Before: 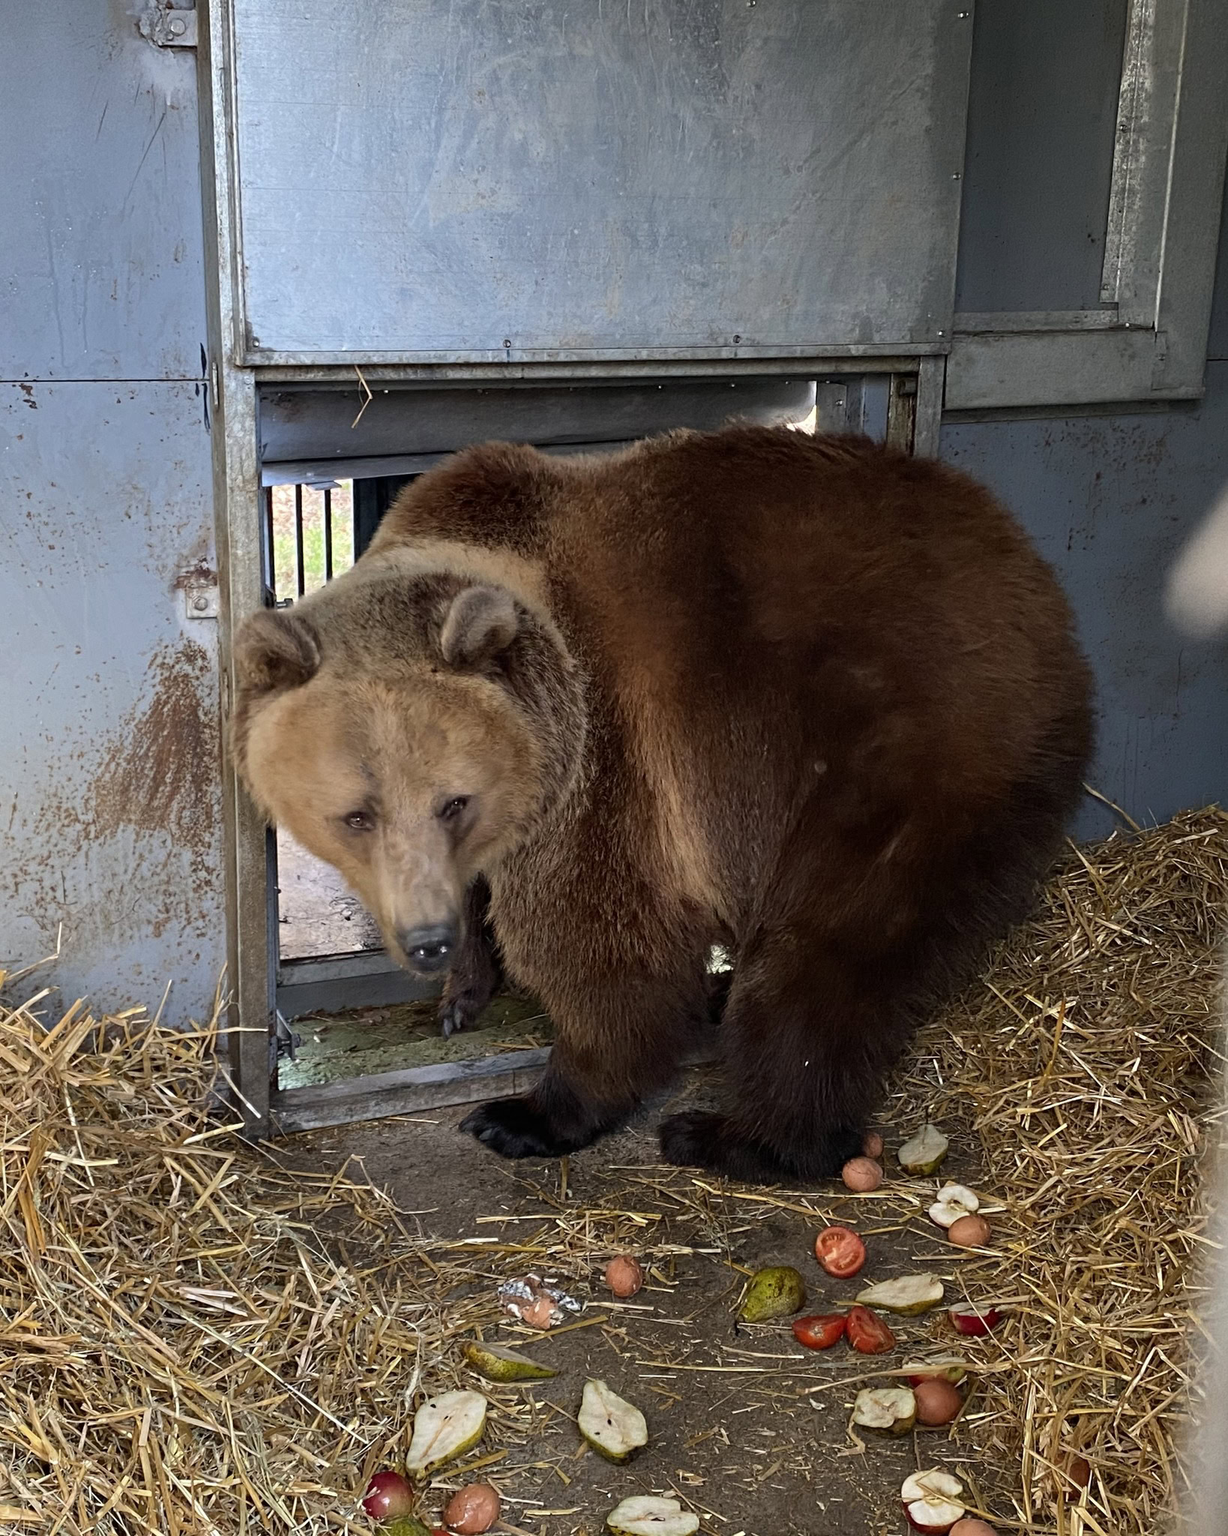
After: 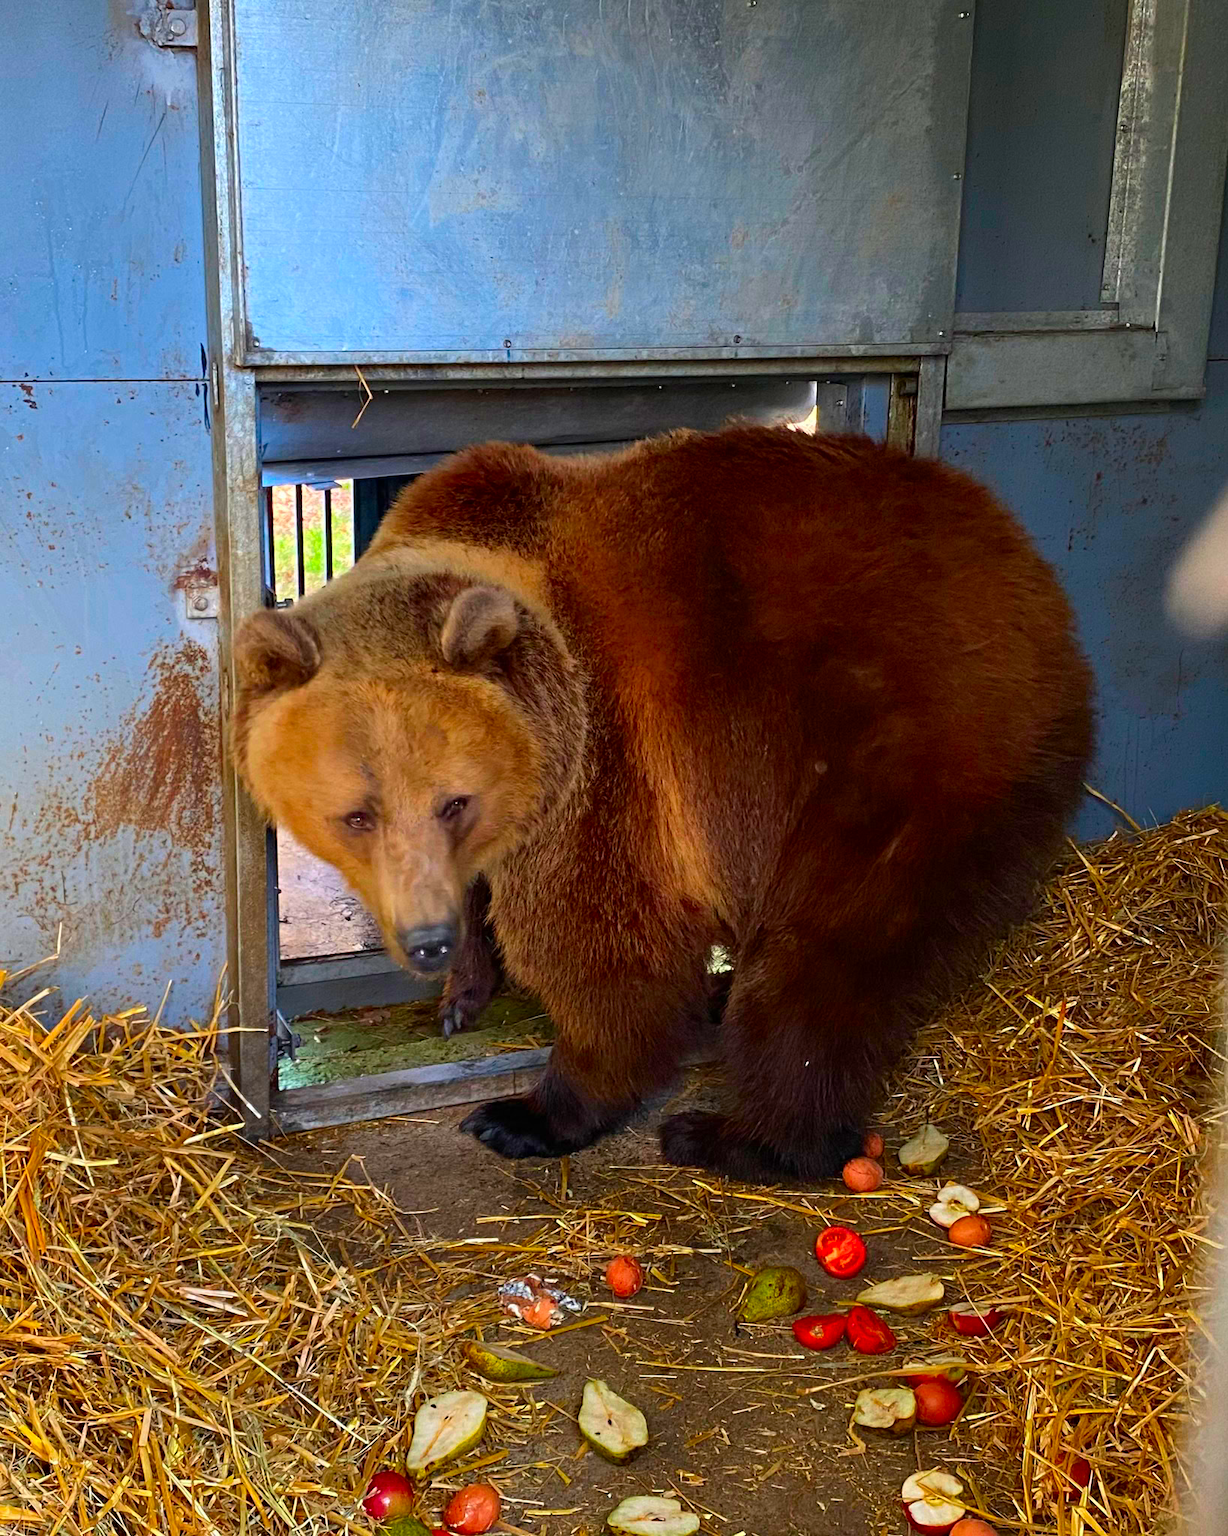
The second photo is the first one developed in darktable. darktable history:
color correction: highlights b* -0.02, saturation 2.1
